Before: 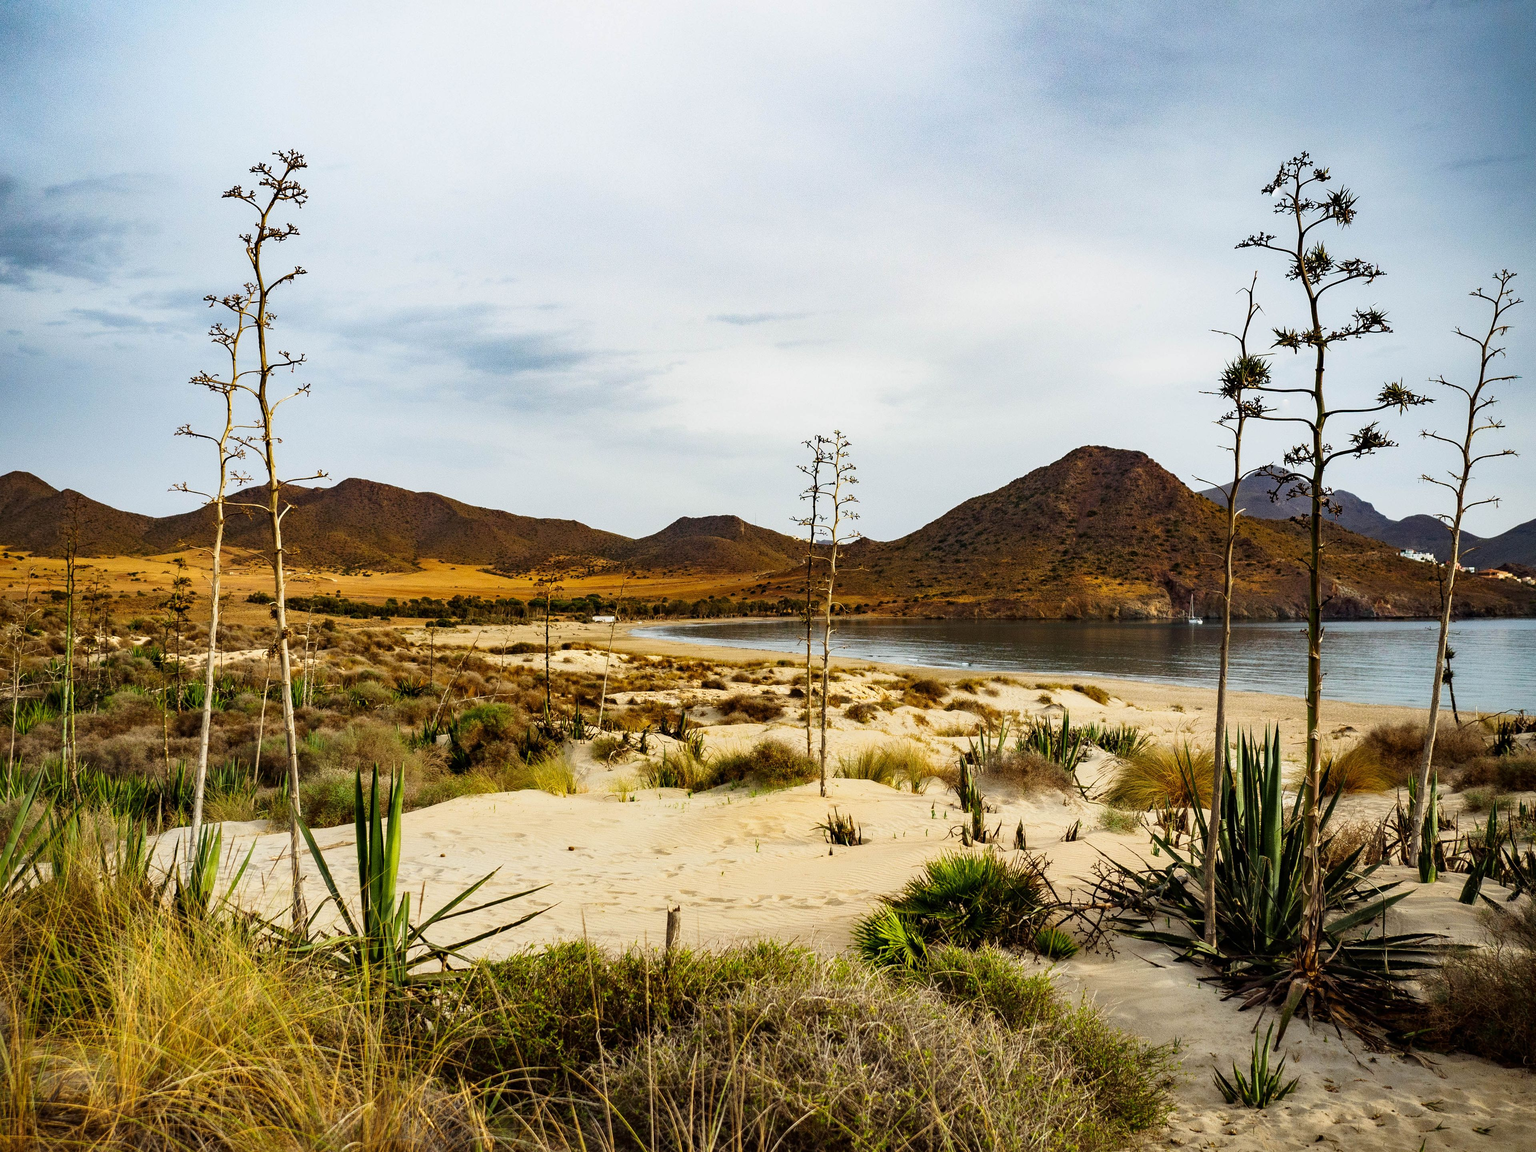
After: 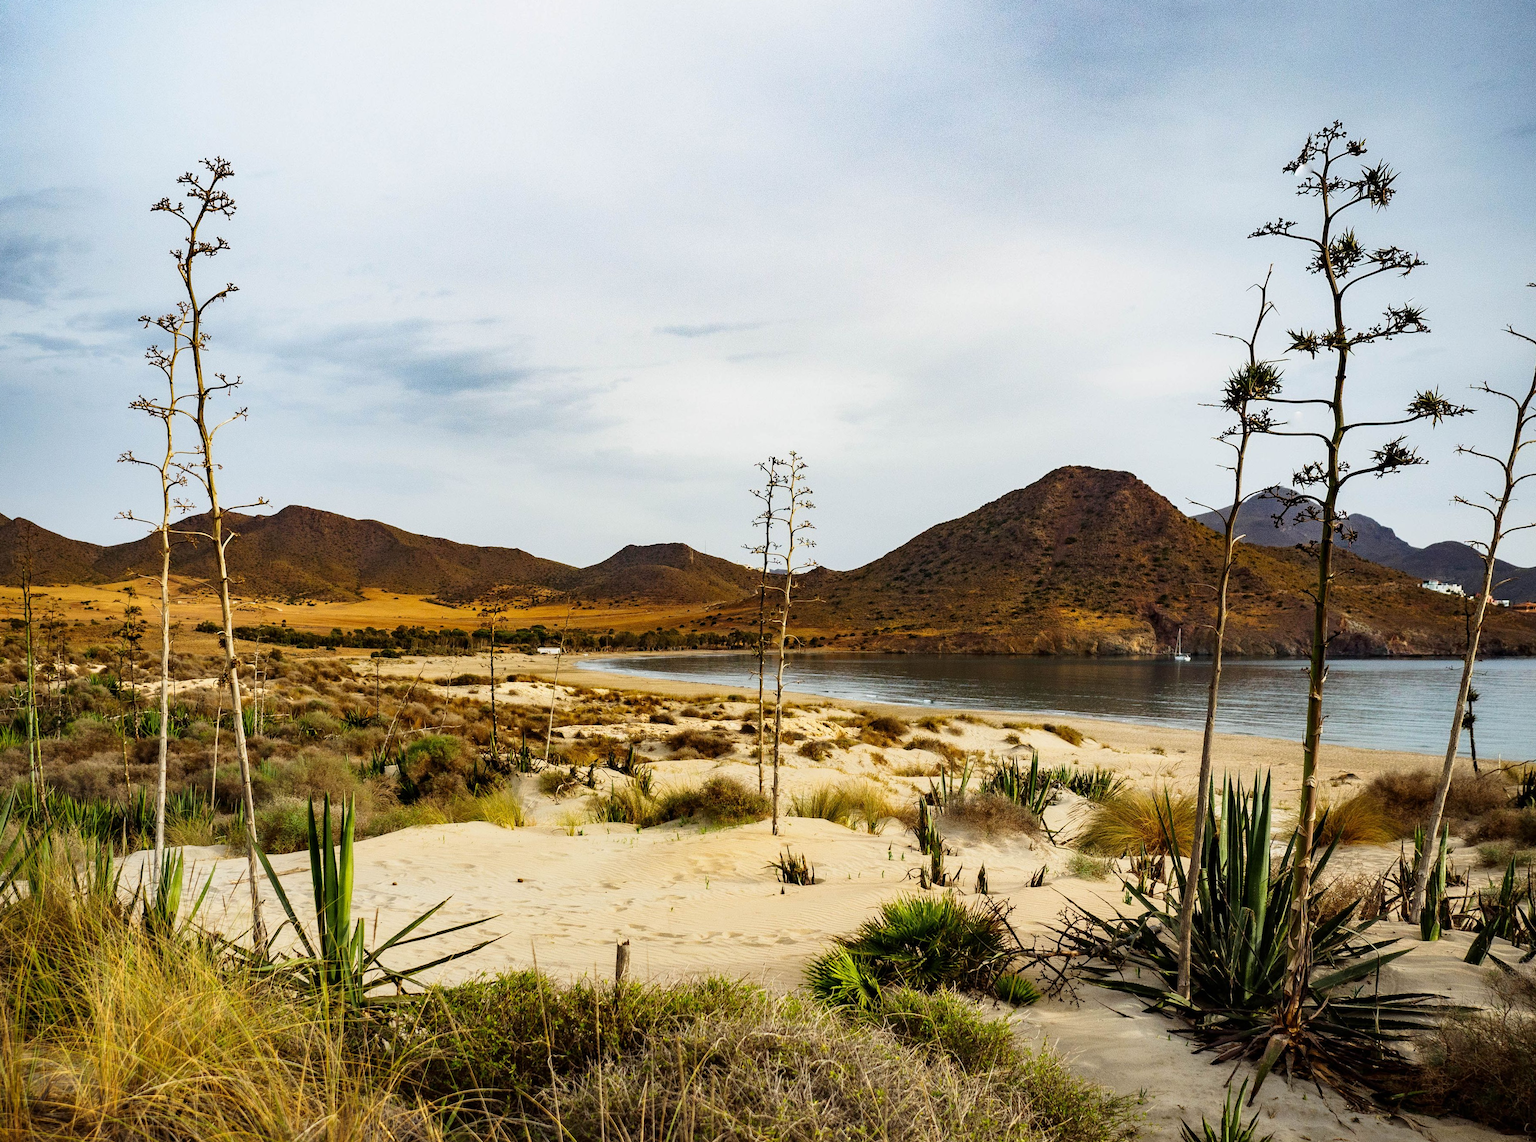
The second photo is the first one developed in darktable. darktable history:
white balance: red 1, blue 1
rotate and perspective: rotation 0.062°, lens shift (vertical) 0.115, lens shift (horizontal) -0.133, crop left 0.047, crop right 0.94, crop top 0.061, crop bottom 0.94
